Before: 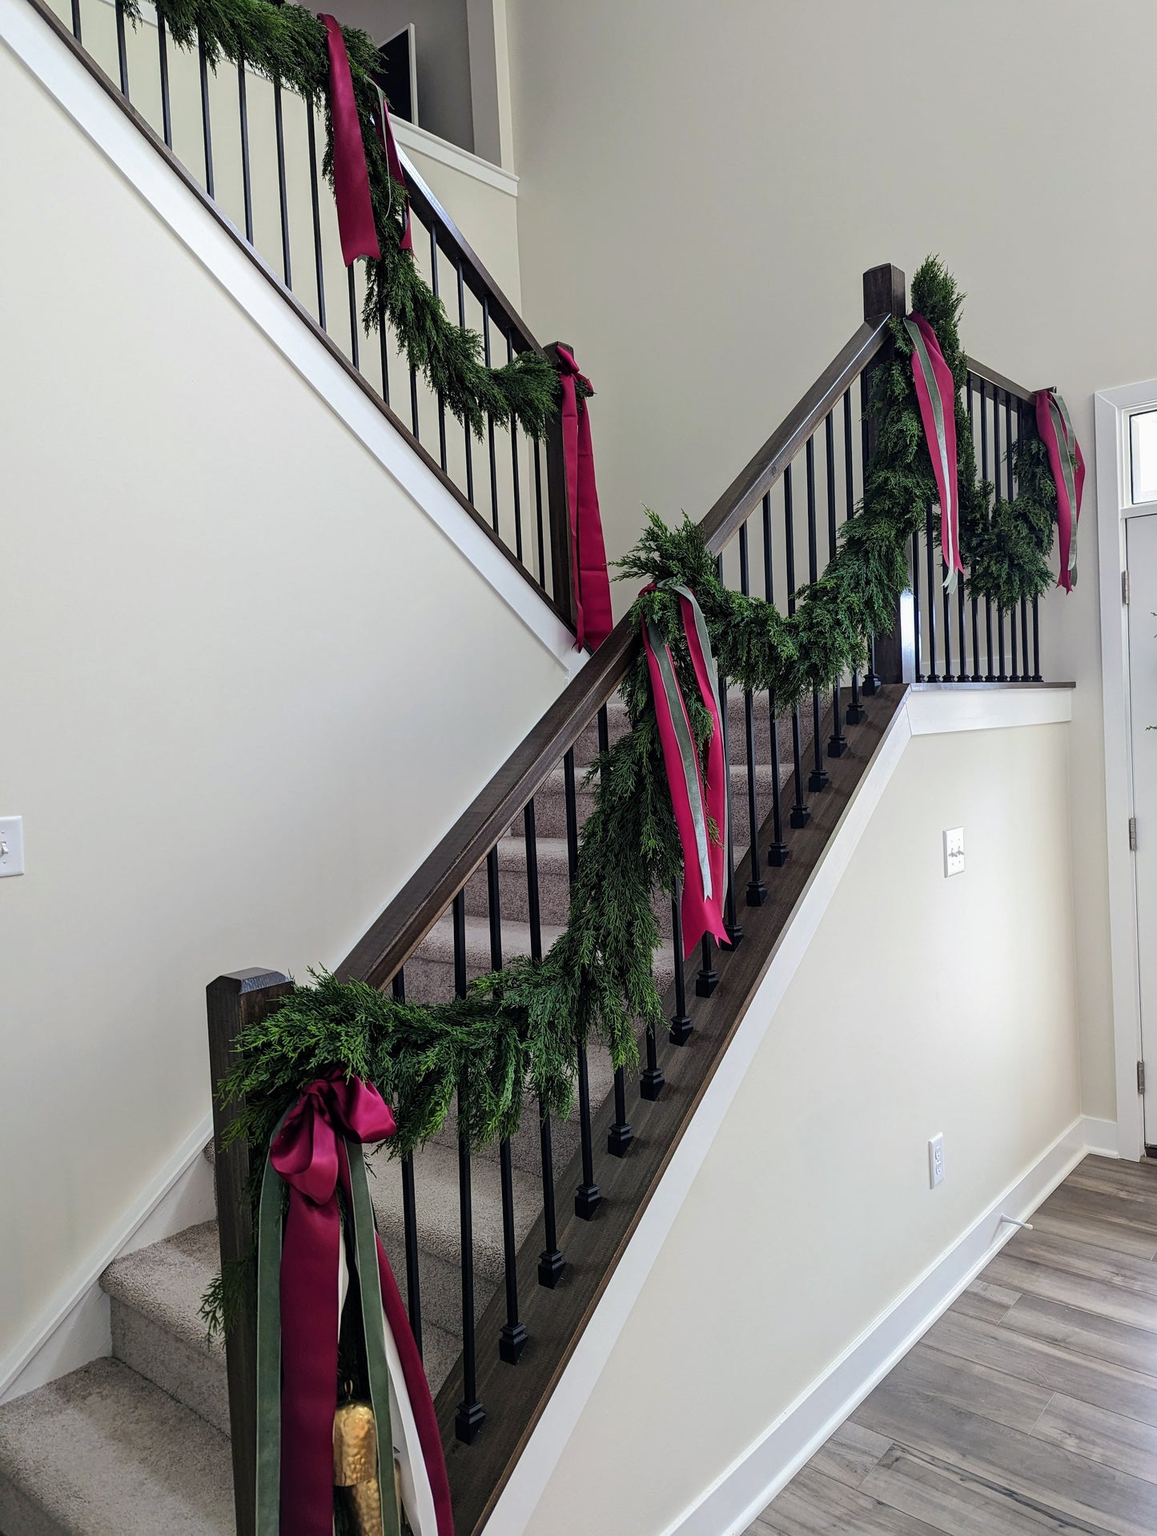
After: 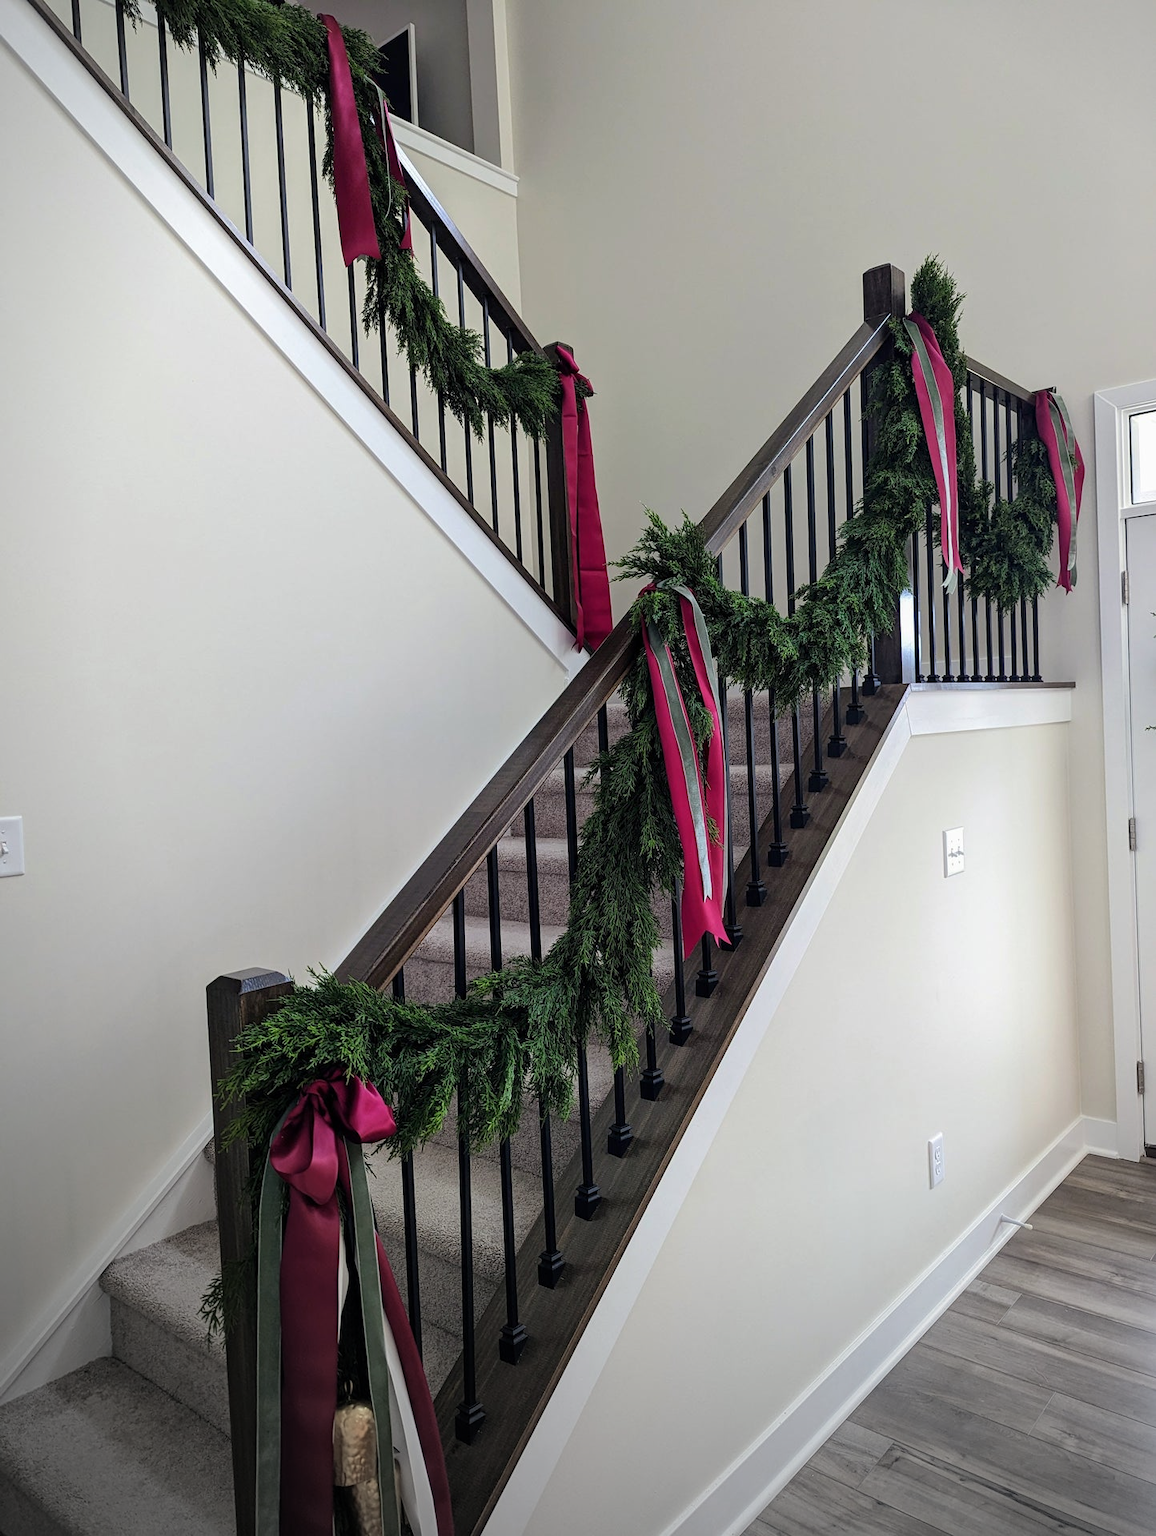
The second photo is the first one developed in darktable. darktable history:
vignetting: fall-off radius 60.8%, brightness -0.613, saturation -0.68, center (0.218, -0.229)
